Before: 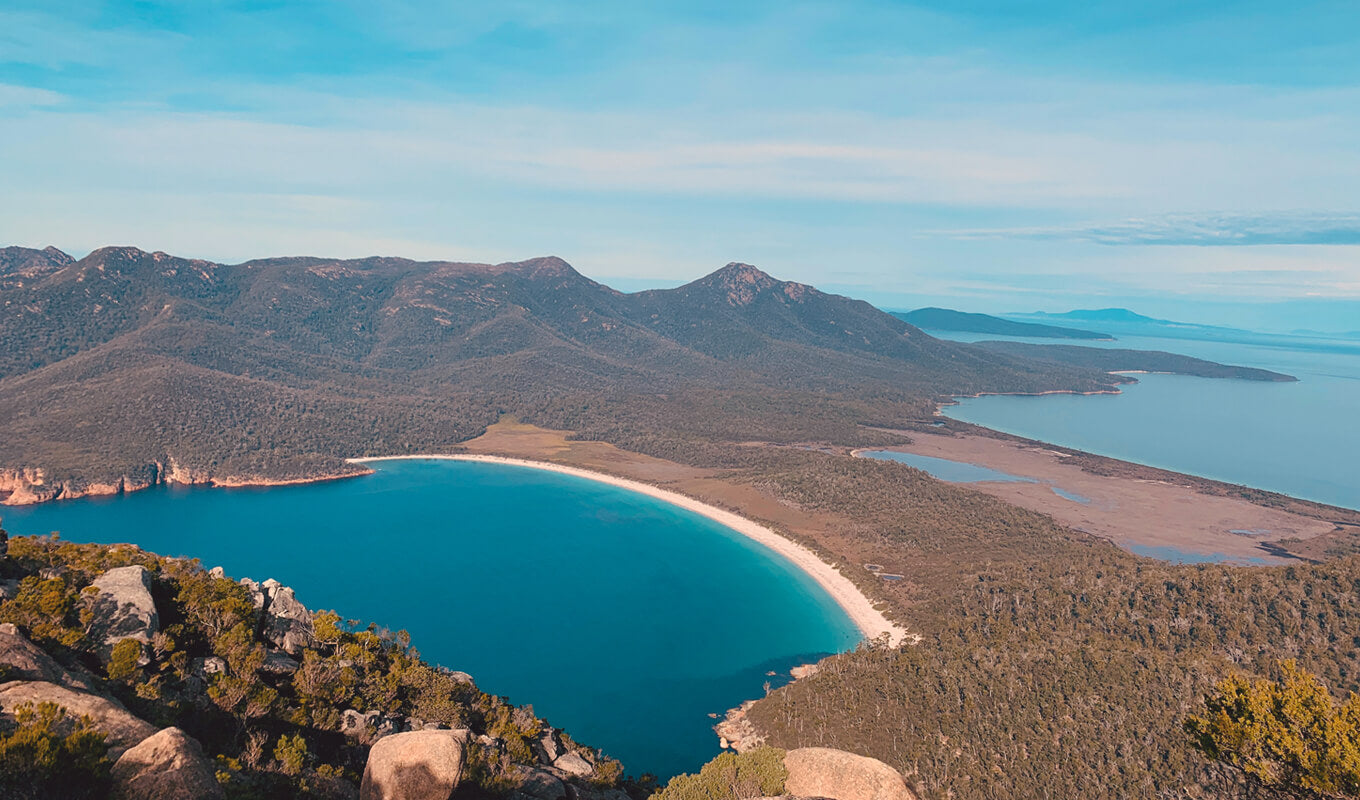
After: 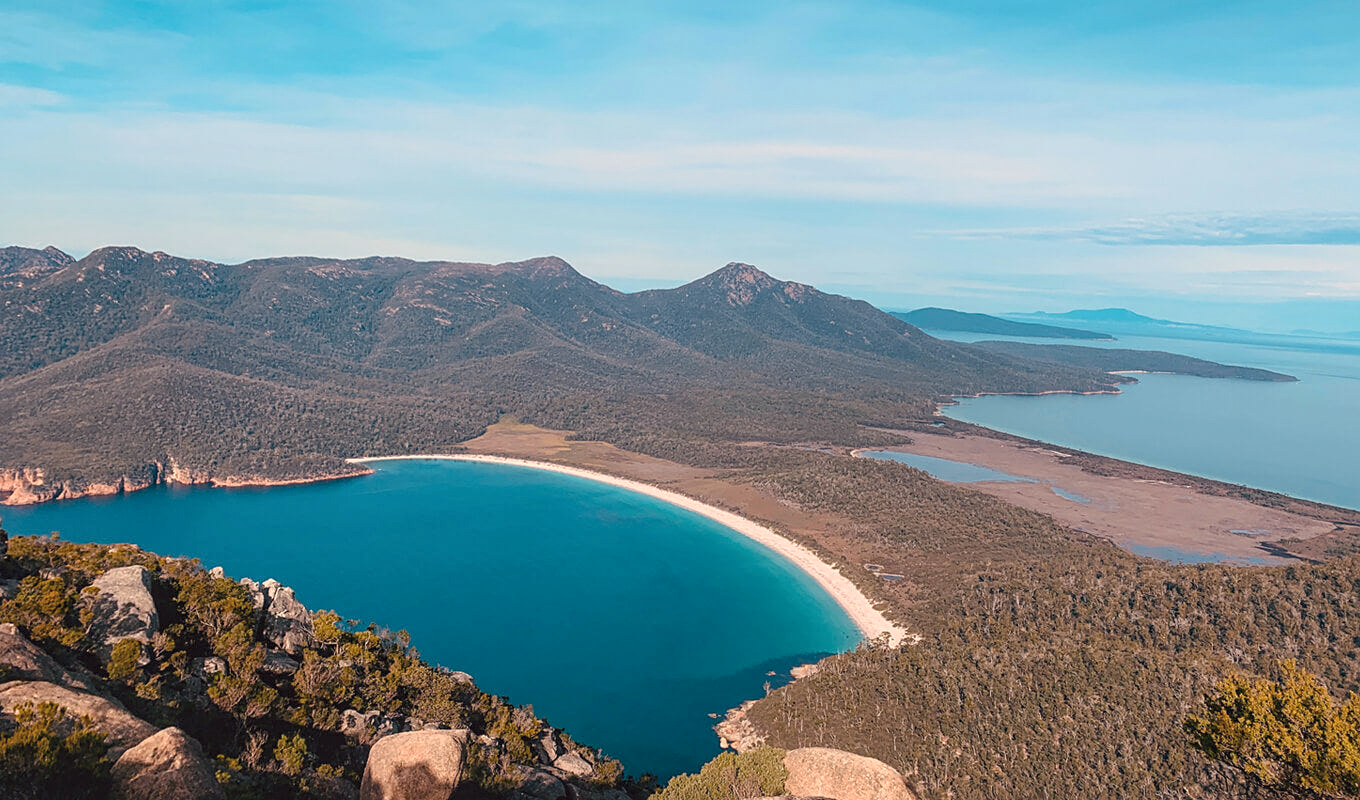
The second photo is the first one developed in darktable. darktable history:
sharpen: amount 0.212
local contrast: on, module defaults
shadows and highlights: shadows -22.75, highlights 44.28, soften with gaussian
